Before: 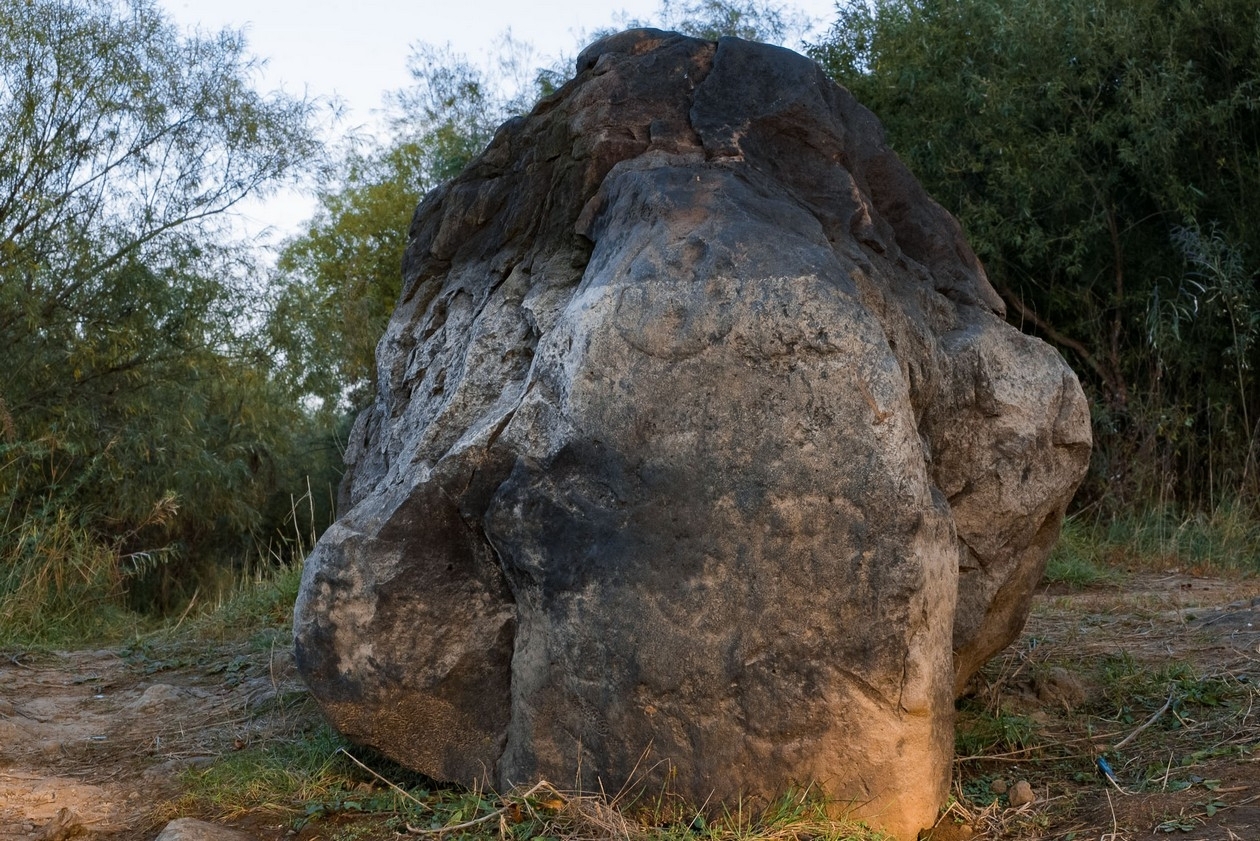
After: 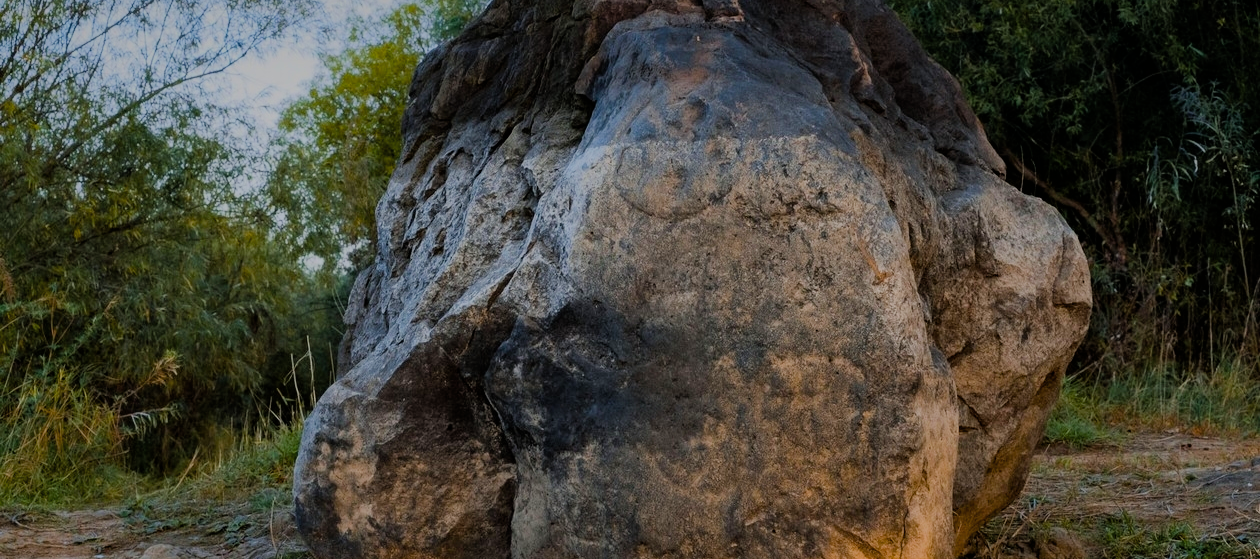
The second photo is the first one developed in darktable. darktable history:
shadows and highlights: shadows 25, highlights -70
color balance rgb: linear chroma grading › global chroma 15%, perceptual saturation grading › global saturation 30%
crop: top 16.727%, bottom 16.727%
filmic rgb: black relative exposure -7.65 EV, white relative exposure 4.56 EV, hardness 3.61
